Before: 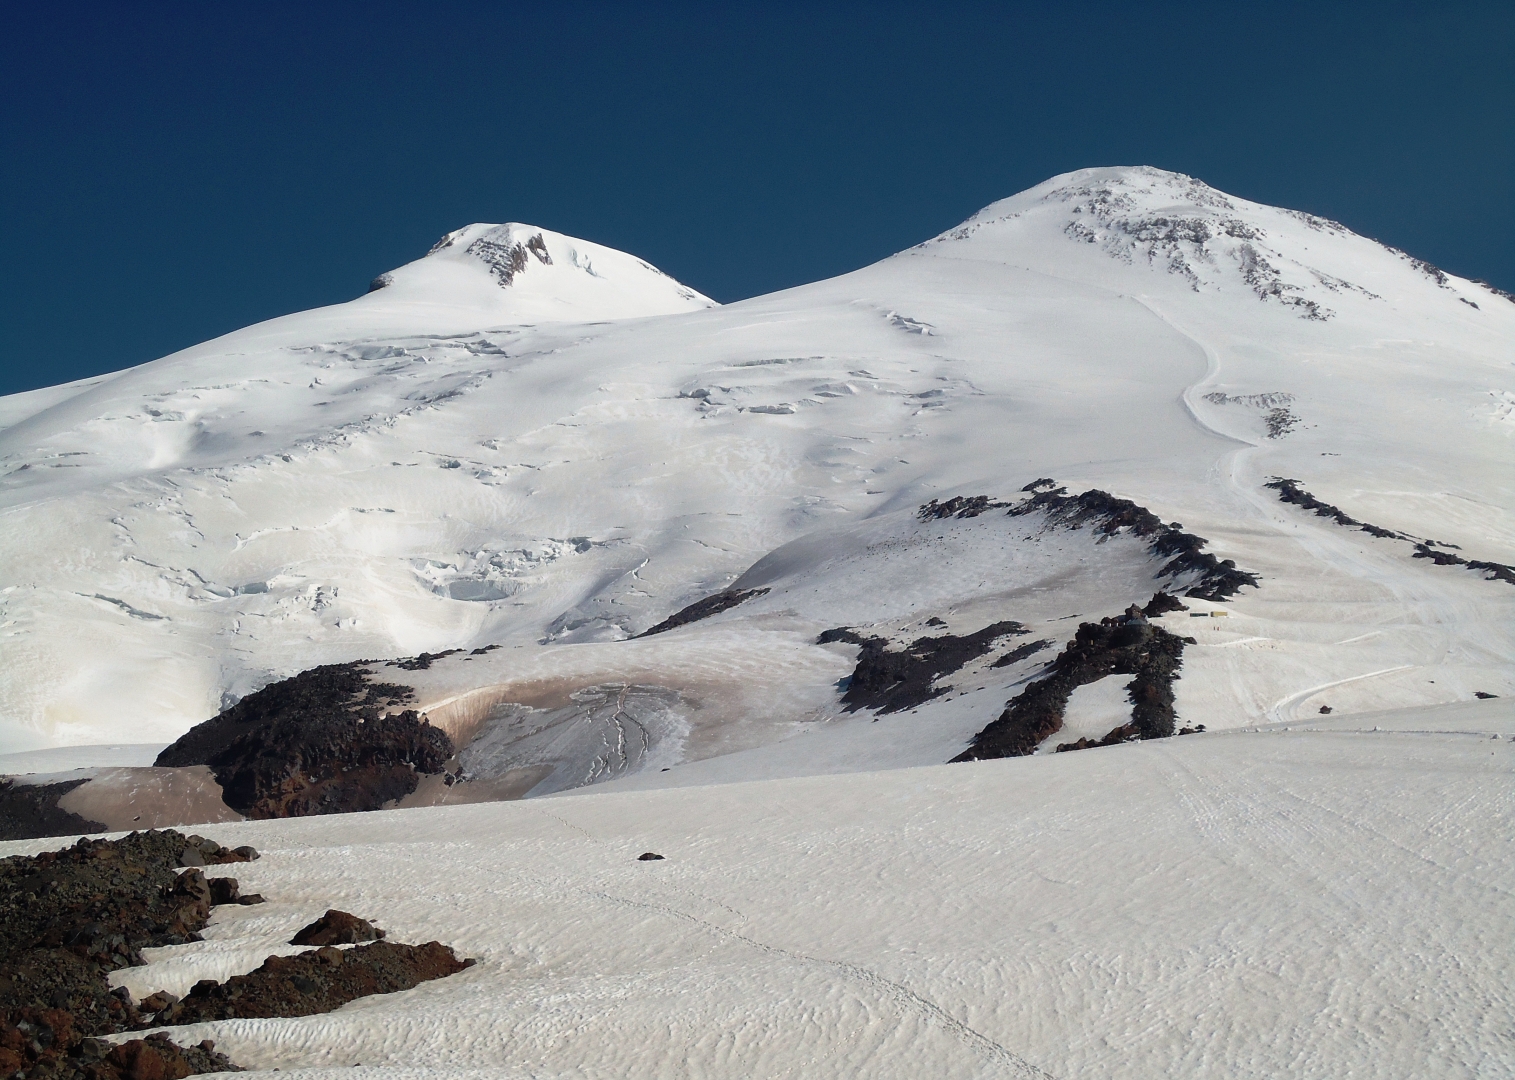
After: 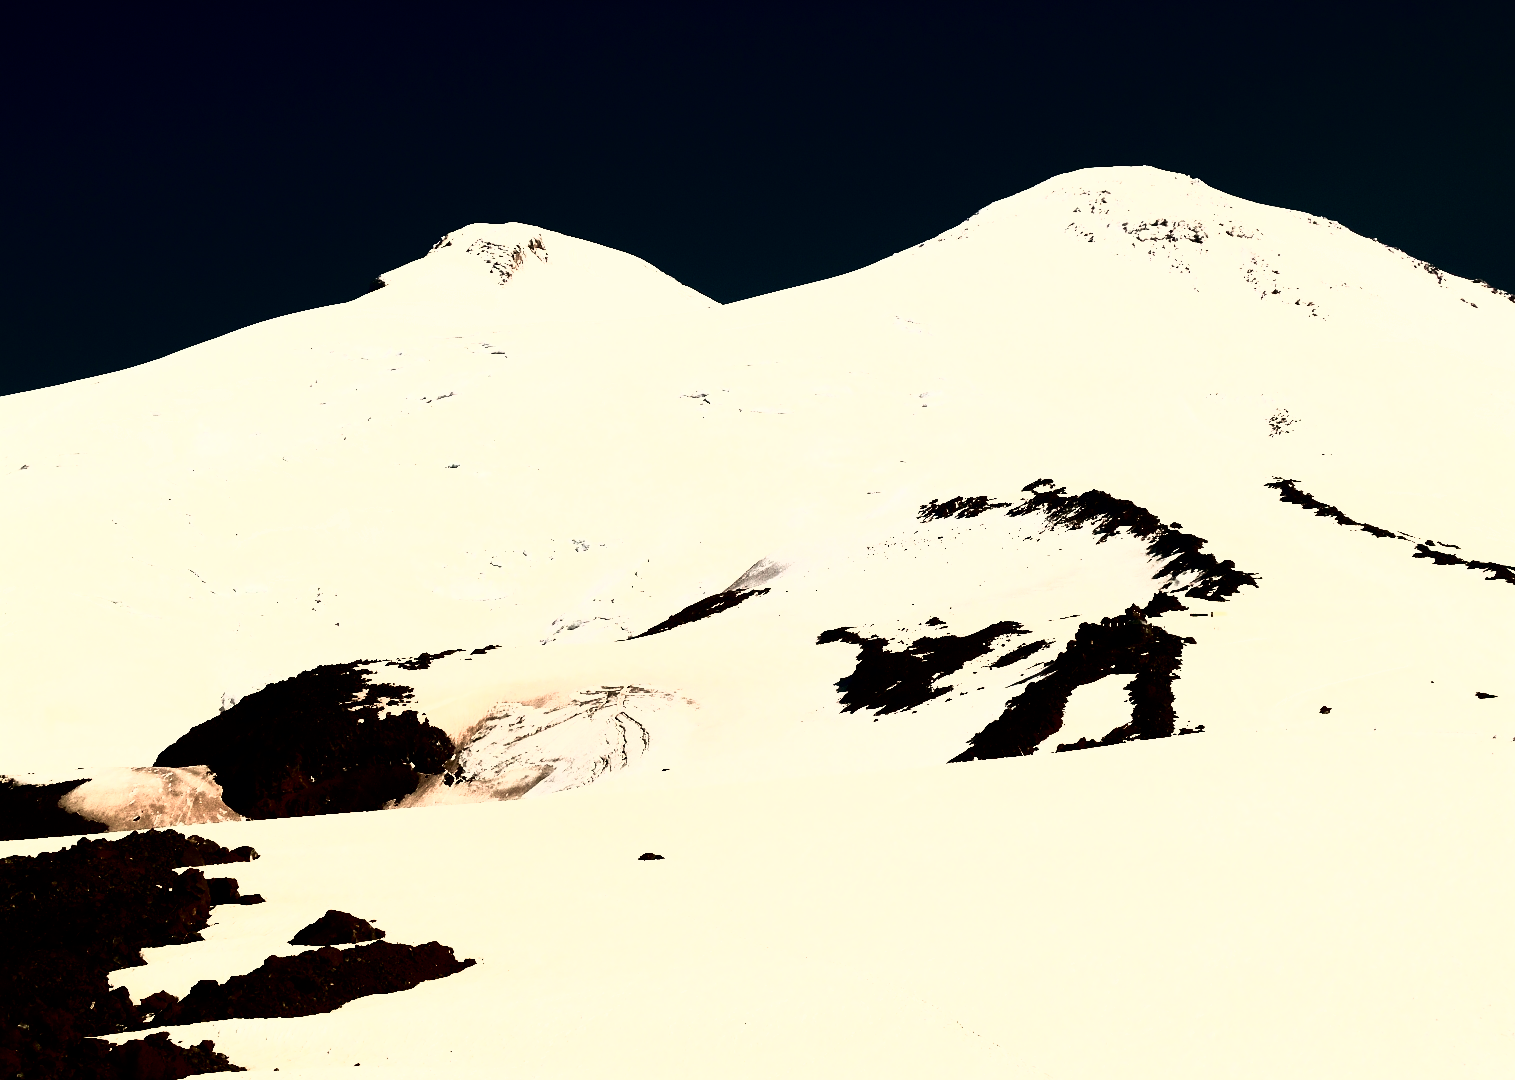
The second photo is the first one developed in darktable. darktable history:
rgb curve: curves: ch0 [(0, 0) (0.21, 0.15) (0.24, 0.21) (0.5, 0.75) (0.75, 0.96) (0.89, 0.99) (1, 1)]; ch1 [(0, 0.02) (0.21, 0.13) (0.25, 0.2) (0.5, 0.67) (0.75, 0.9) (0.89, 0.97) (1, 1)]; ch2 [(0, 0.02) (0.21, 0.13) (0.25, 0.2) (0.5, 0.67) (0.75, 0.9) (0.89, 0.97) (1, 1)], compensate middle gray true
white balance: red 1.138, green 0.996, blue 0.812
shadows and highlights: shadows -62.32, white point adjustment -5.22, highlights 61.59
contrast brightness saturation: contrast 0.22, brightness -0.19, saturation 0.24
tone equalizer: -8 EV -0.75 EV, -7 EV -0.7 EV, -6 EV -0.6 EV, -5 EV -0.4 EV, -3 EV 0.4 EV, -2 EV 0.6 EV, -1 EV 0.7 EV, +0 EV 0.75 EV, edges refinement/feathering 500, mask exposure compensation -1.57 EV, preserve details no
